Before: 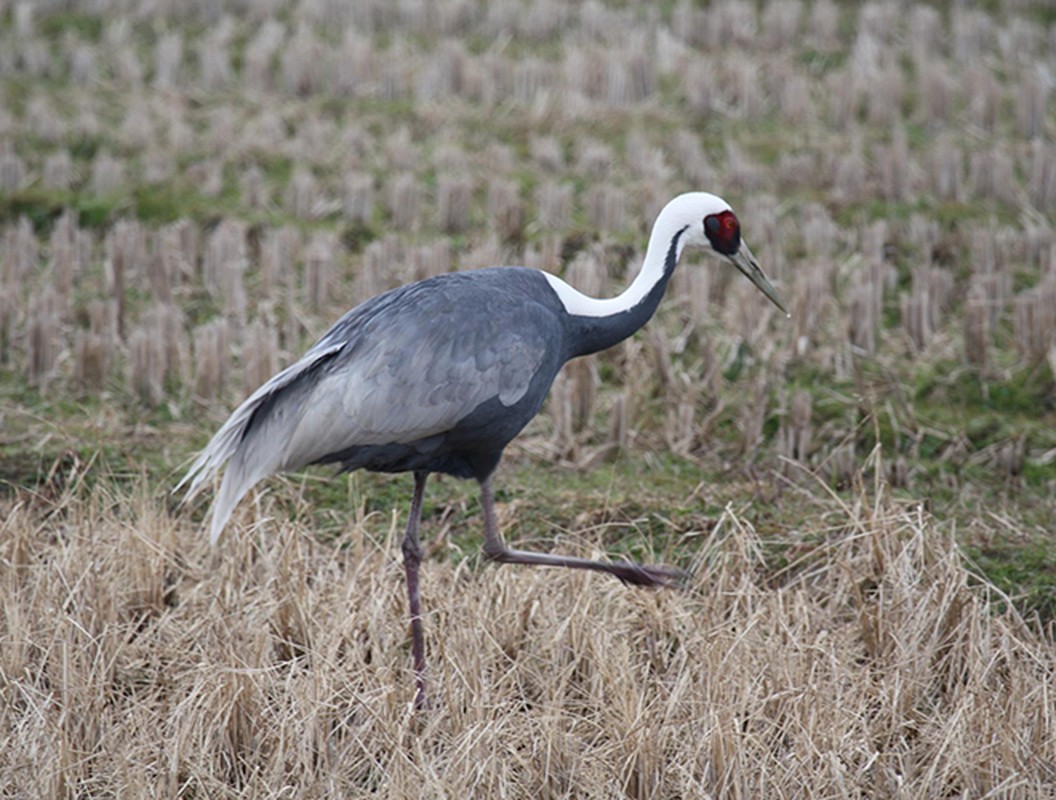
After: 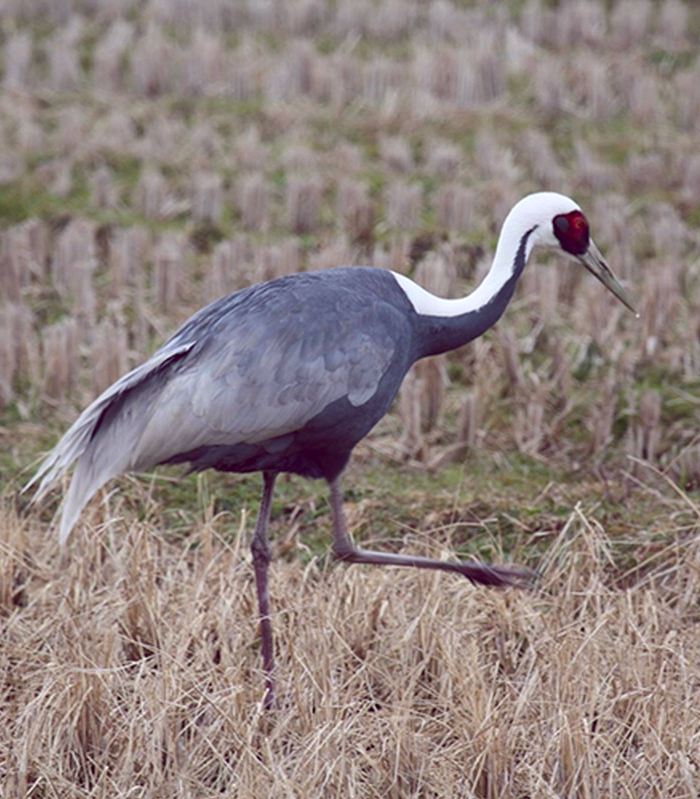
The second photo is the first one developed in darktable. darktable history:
crop and rotate: left 14.319%, right 19.36%
tone equalizer: edges refinement/feathering 500, mask exposure compensation -1.25 EV, preserve details no
color balance rgb: global offset › chroma 0.276%, global offset › hue 320.07°, linear chroma grading › global chroma 14.368%, perceptual saturation grading › global saturation 0.941%
